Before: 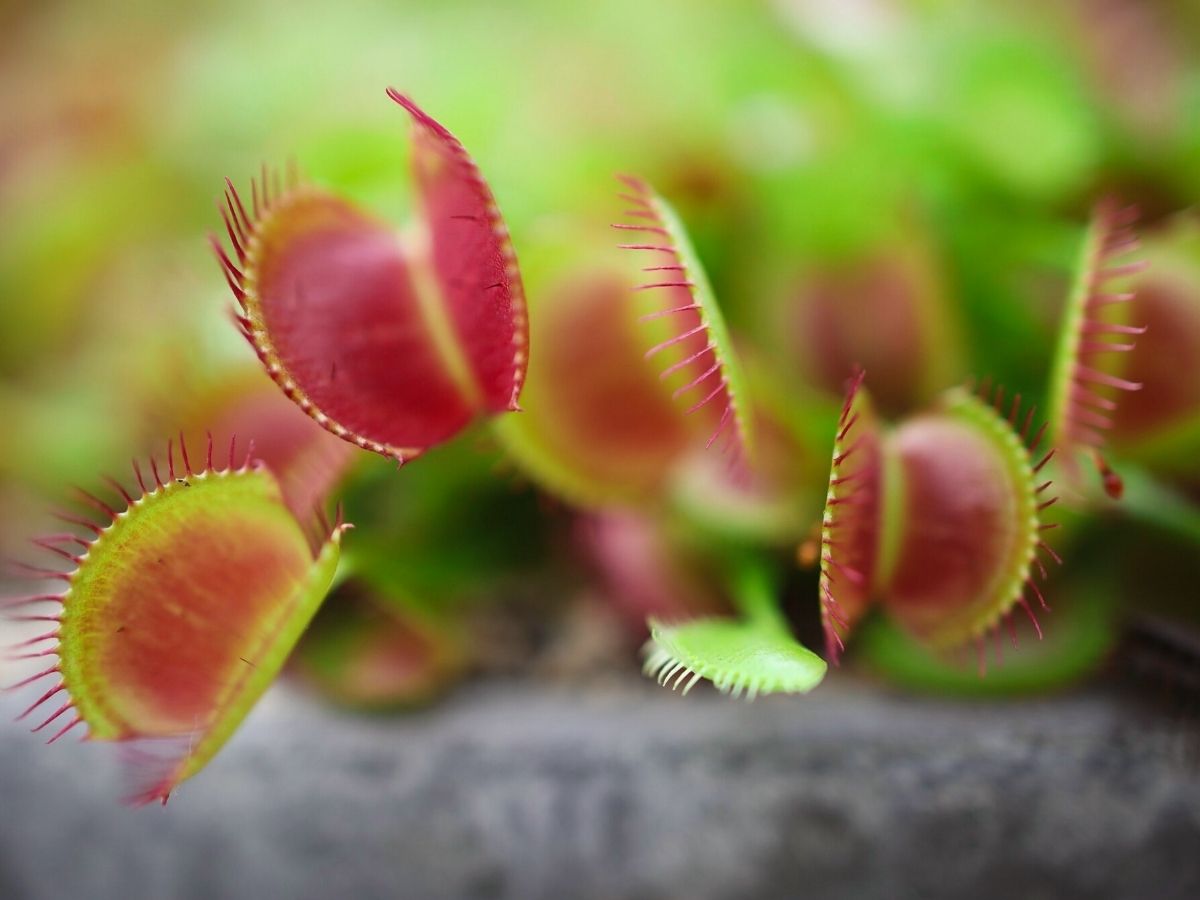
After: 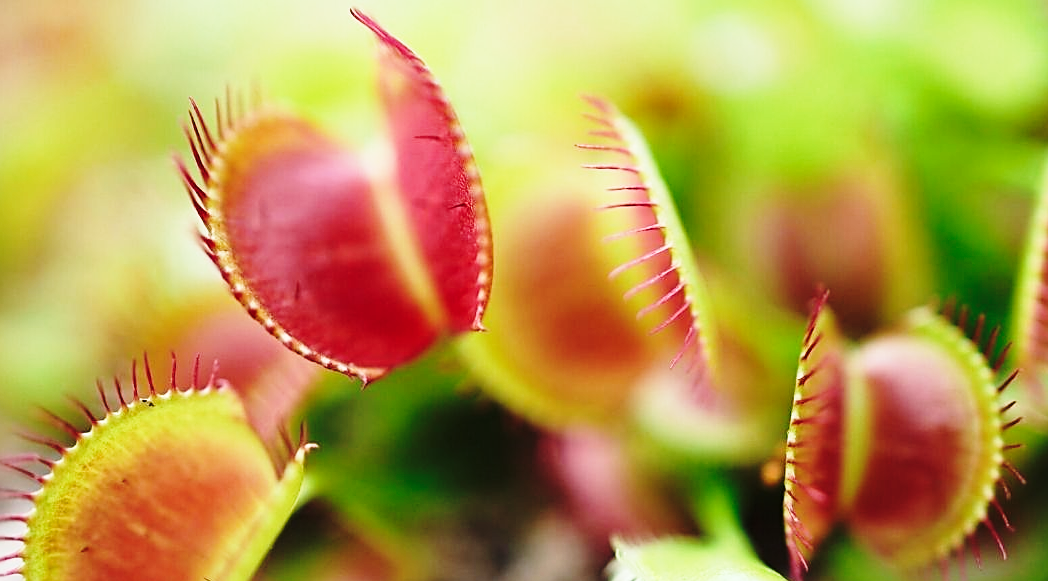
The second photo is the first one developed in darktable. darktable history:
contrast brightness saturation: saturation -0.17
sharpen: on, module defaults
crop: left 3.015%, top 8.969%, right 9.647%, bottom 26.457%
base curve: curves: ch0 [(0, 0) (0.04, 0.03) (0.133, 0.232) (0.448, 0.748) (0.843, 0.968) (1, 1)], preserve colors none
